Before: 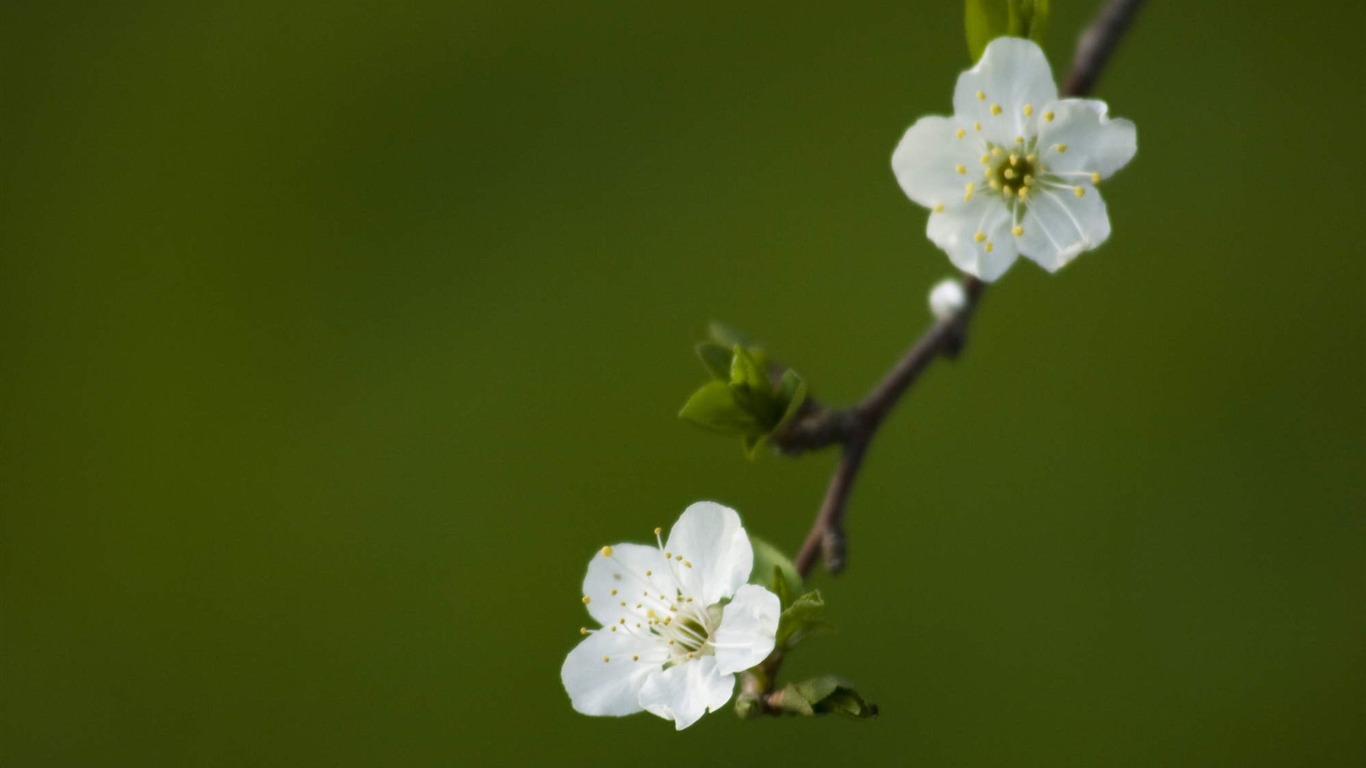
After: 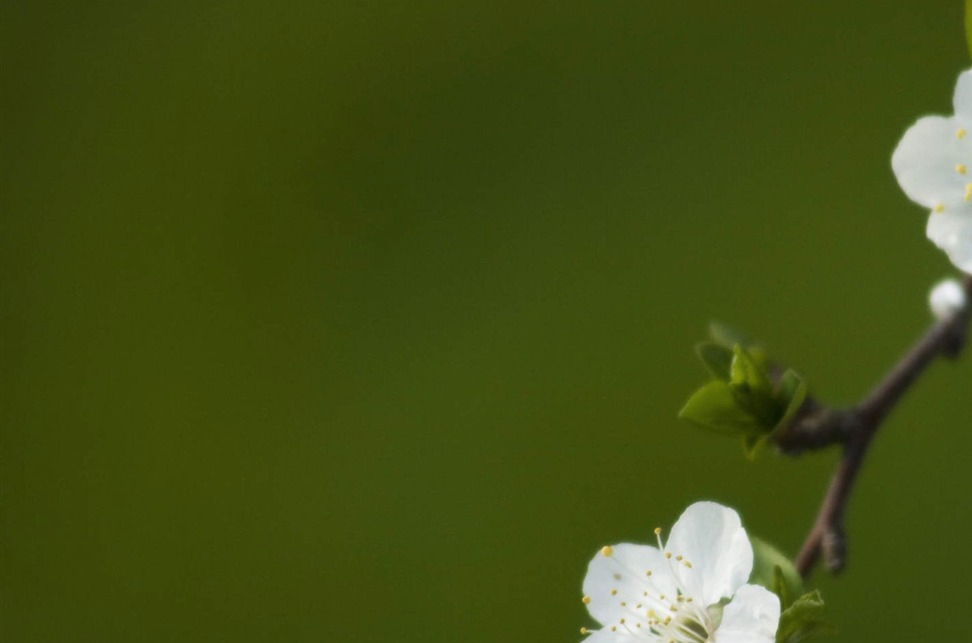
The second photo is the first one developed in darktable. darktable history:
haze removal: strength -0.105, compatibility mode true, adaptive false
crop: right 28.82%, bottom 16.218%
